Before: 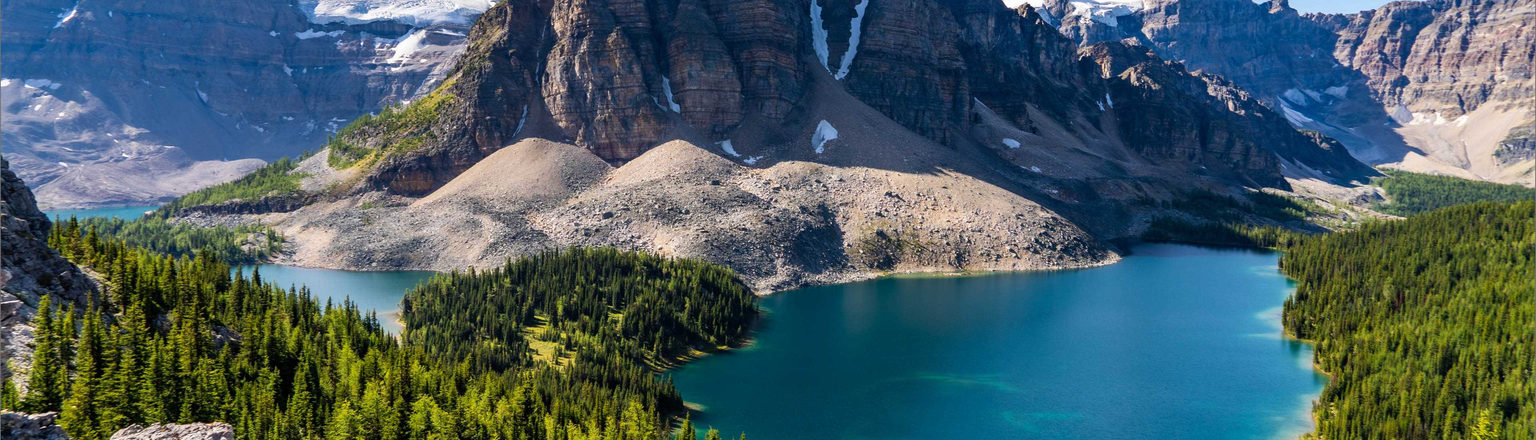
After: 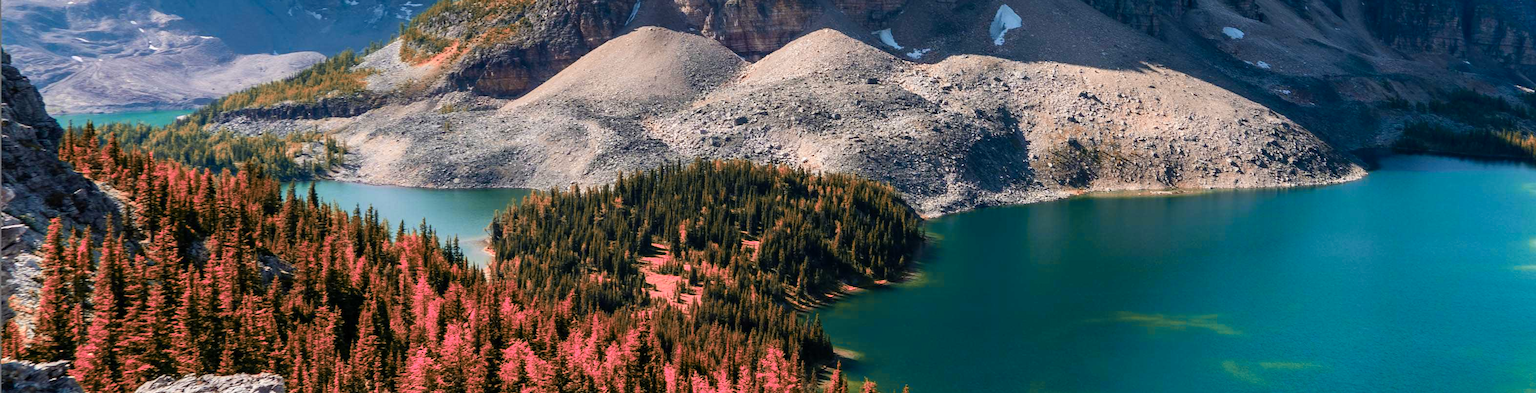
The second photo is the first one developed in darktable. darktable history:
color zones: curves: ch2 [(0, 0.488) (0.143, 0.417) (0.286, 0.212) (0.429, 0.179) (0.571, 0.154) (0.714, 0.415) (0.857, 0.495) (1, 0.488)]
crop: top 26.545%, right 17.952%
